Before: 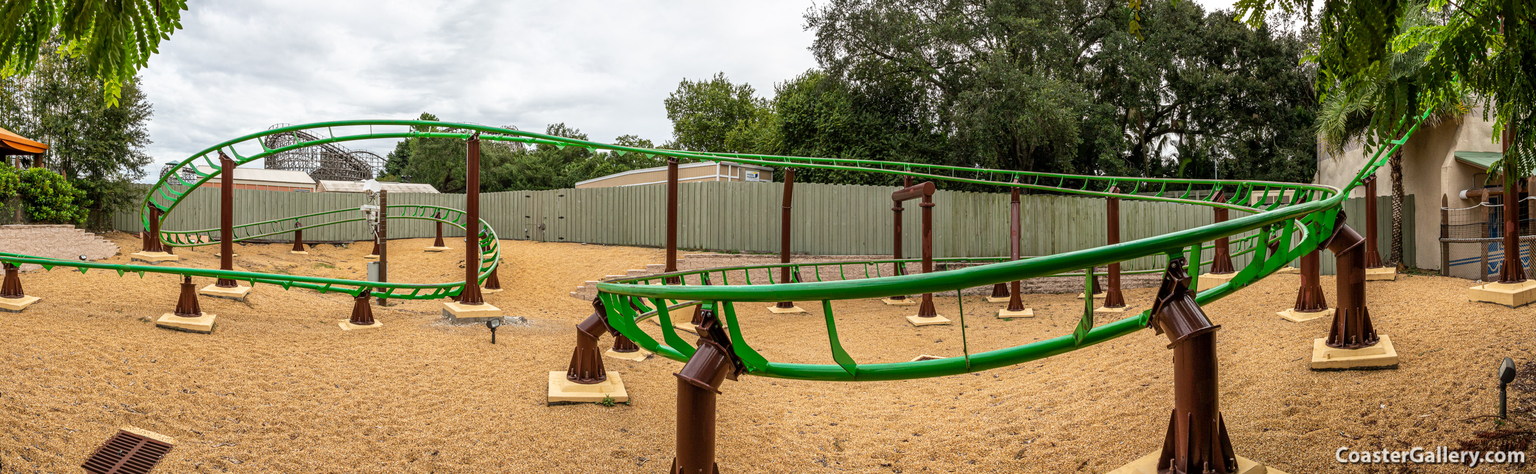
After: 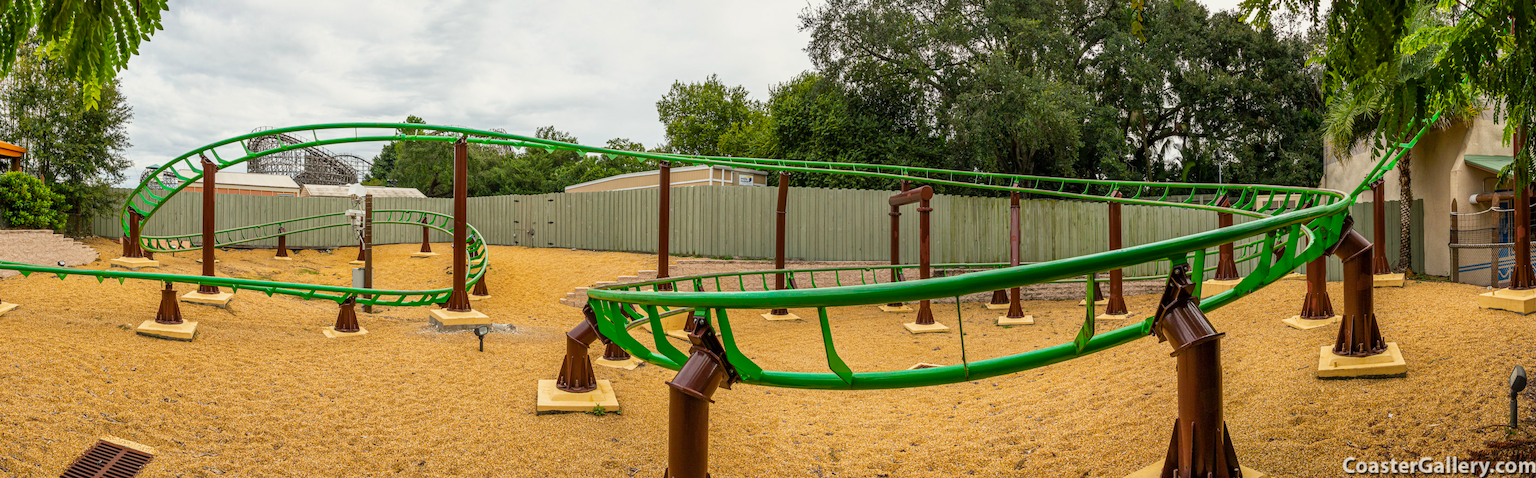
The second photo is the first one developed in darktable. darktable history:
contrast brightness saturation: saturation -0.066
crop and rotate: left 1.508%, right 0.704%, bottom 1.298%
color balance rgb: shadows lift › chroma 1.002%, shadows lift › hue 214.96°, highlights gain › luminance 6.115%, highlights gain › chroma 1.237%, highlights gain › hue 87.7°, perceptual saturation grading › global saturation 30.608%, contrast -9.484%
